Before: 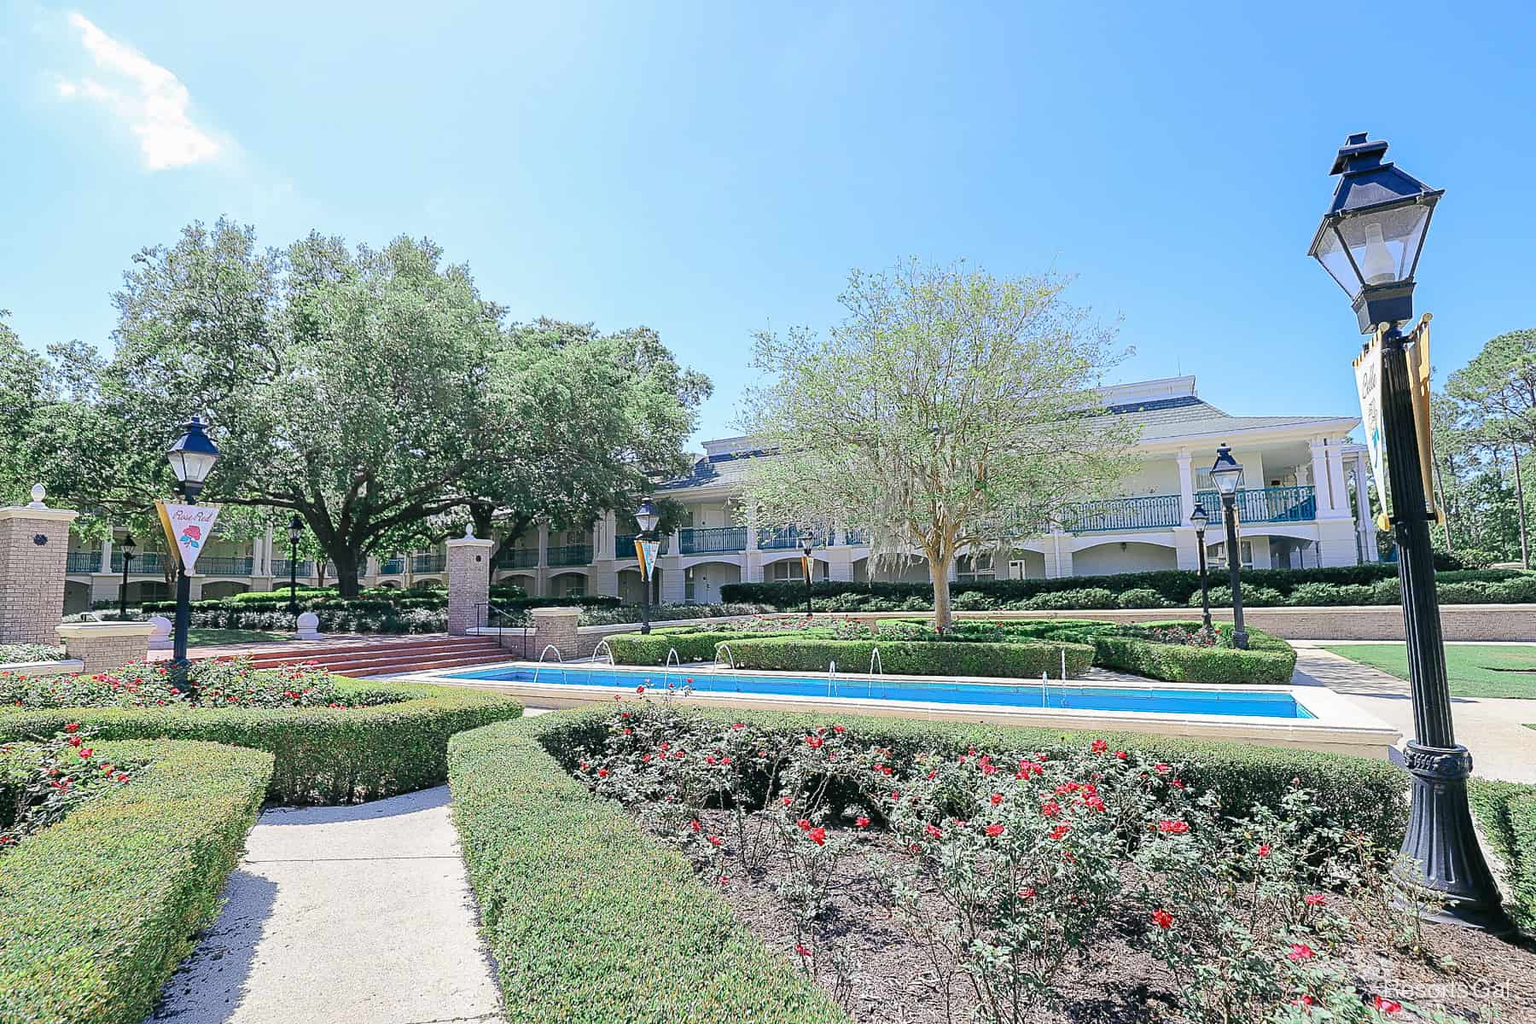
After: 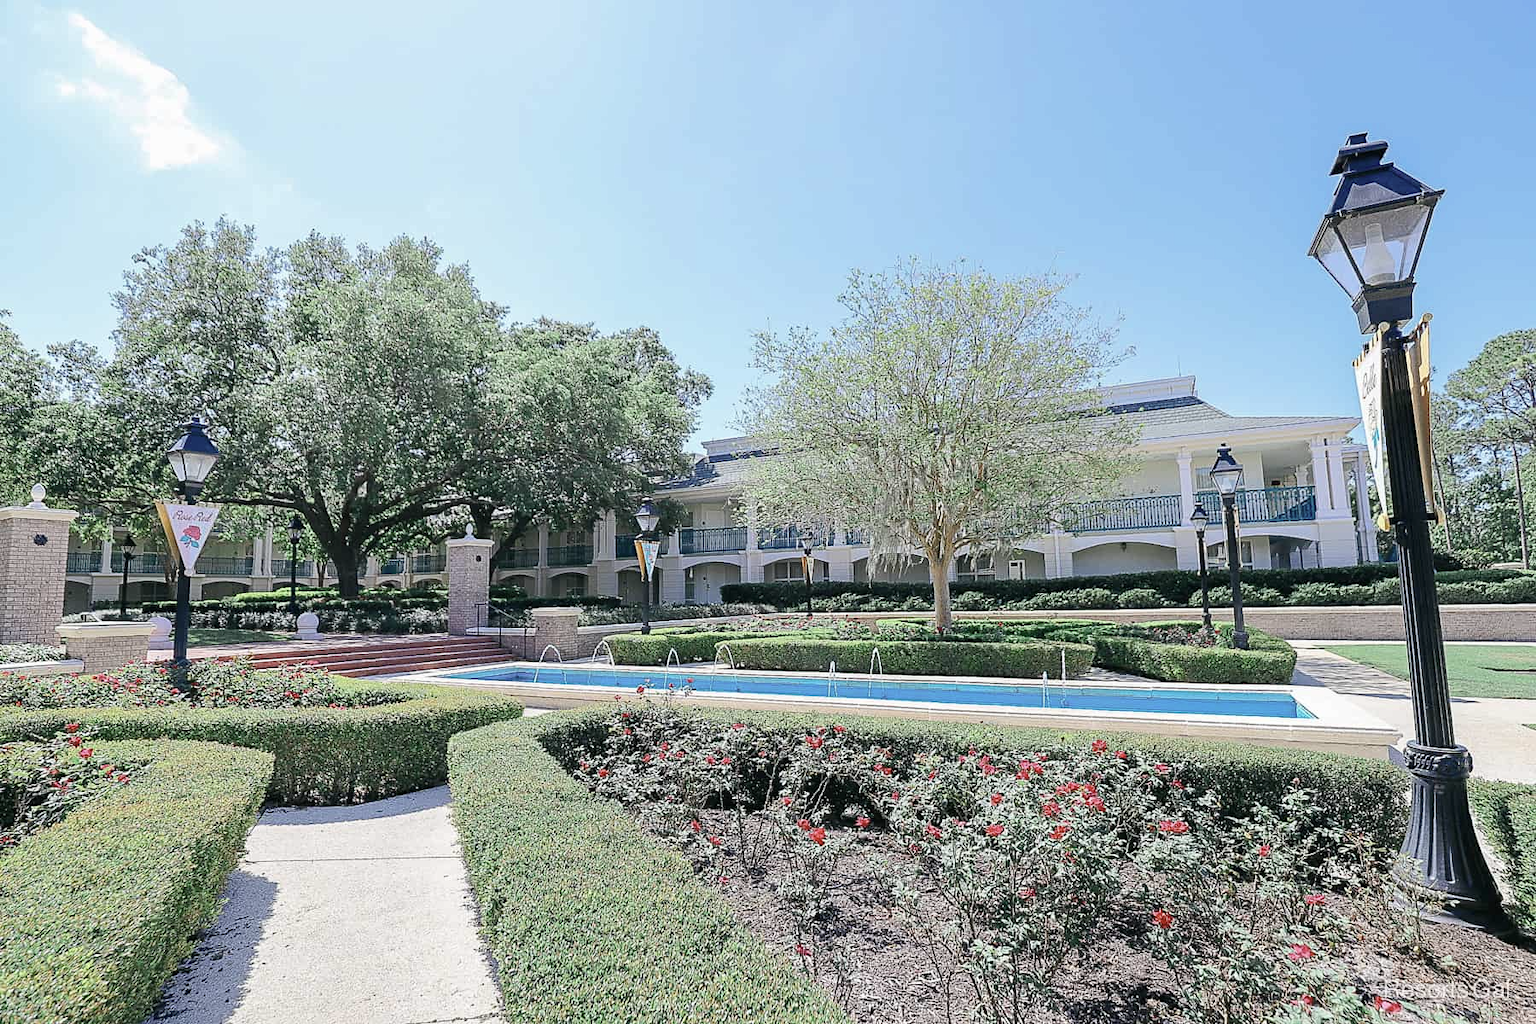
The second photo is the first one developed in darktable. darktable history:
contrast brightness saturation: contrast 0.06, brightness -0.012, saturation -0.239
